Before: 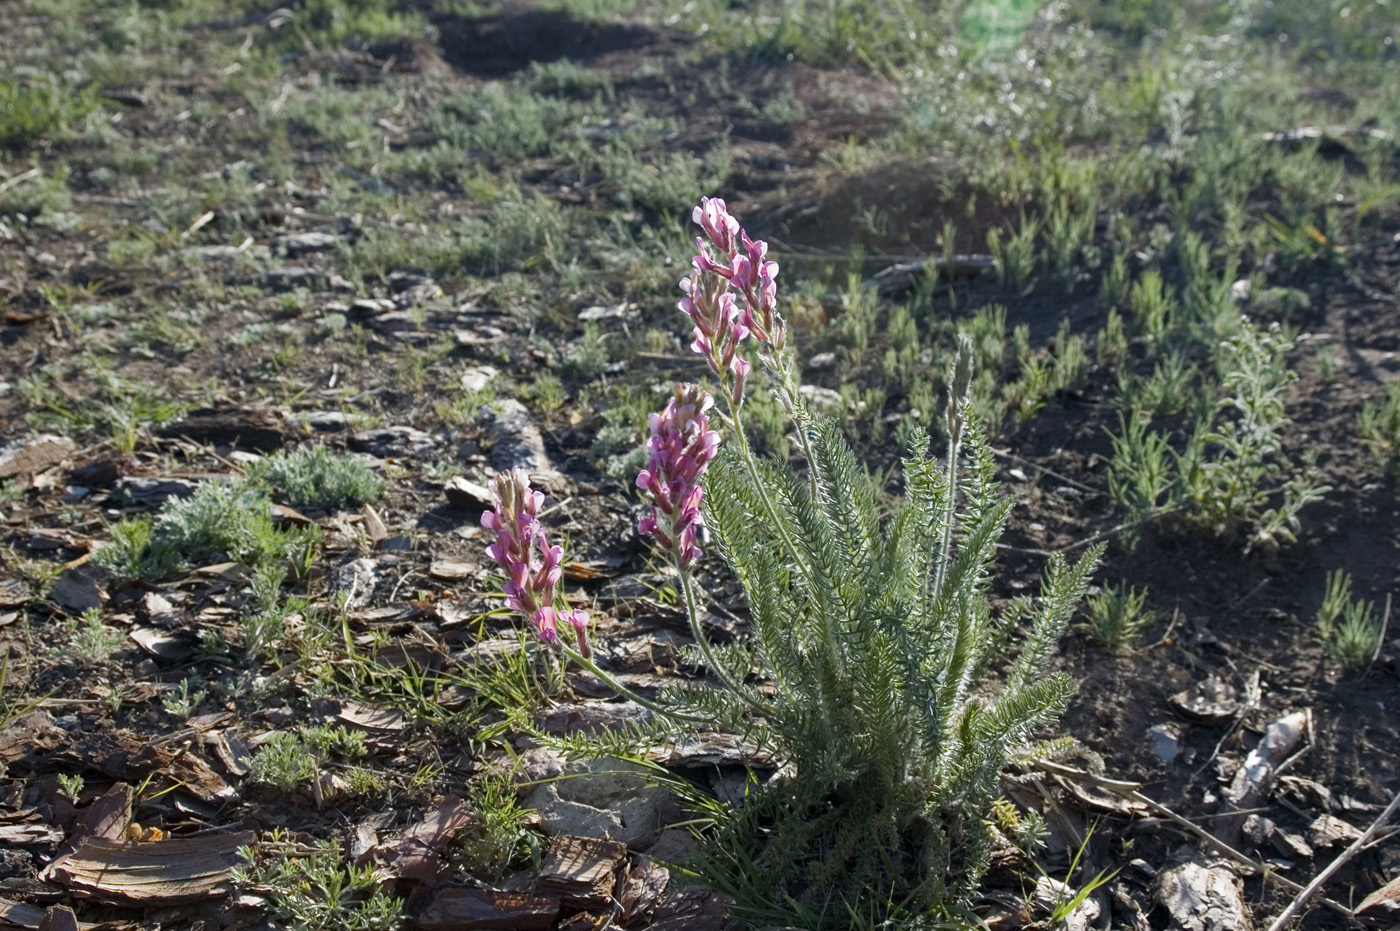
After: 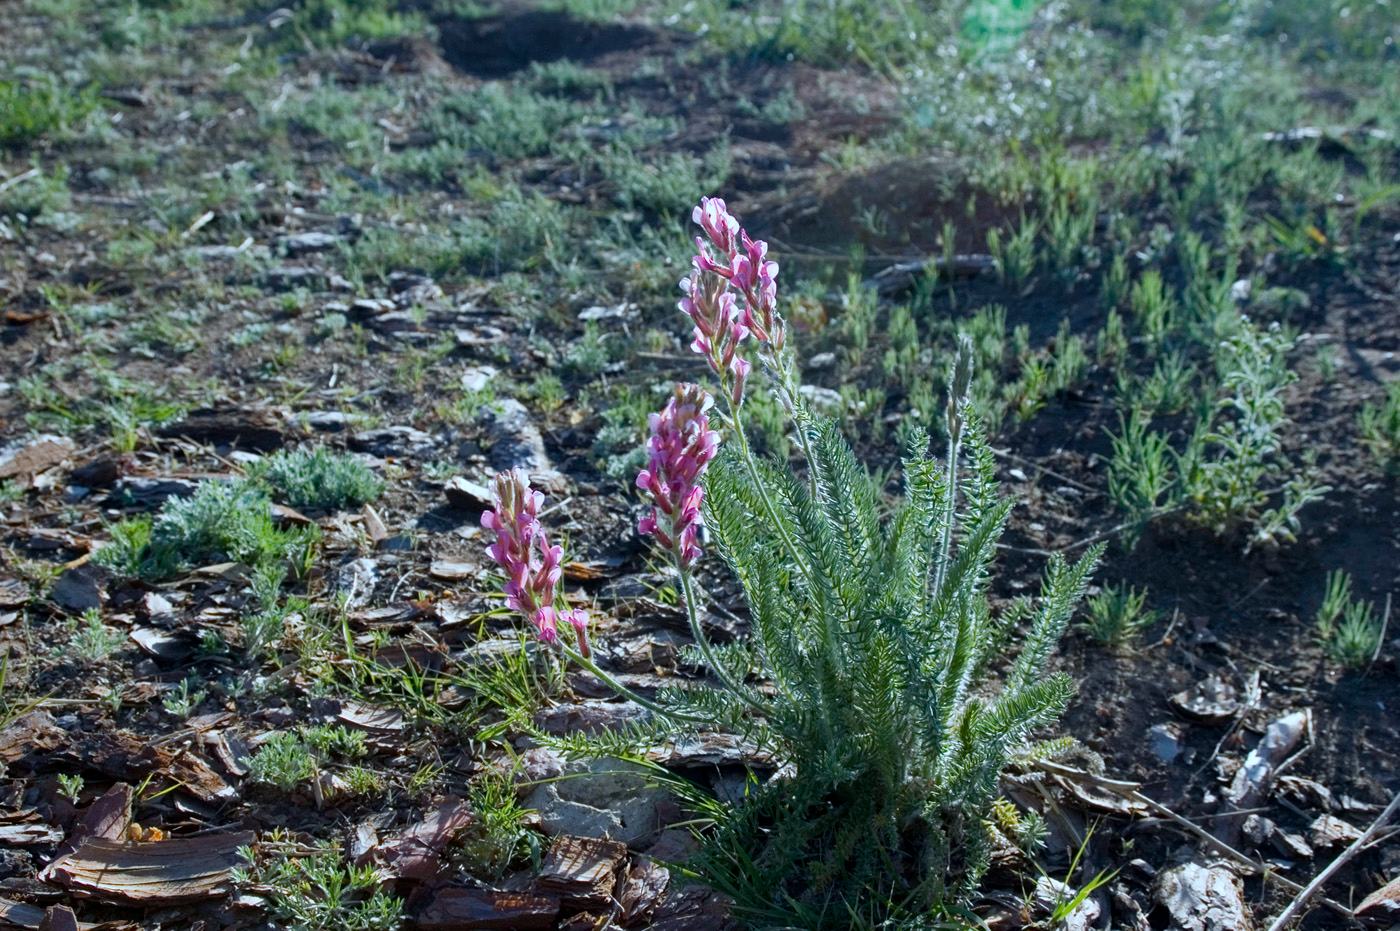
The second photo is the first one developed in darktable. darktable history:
white balance: red 0.924, blue 1.095
color balance: output saturation 110%
